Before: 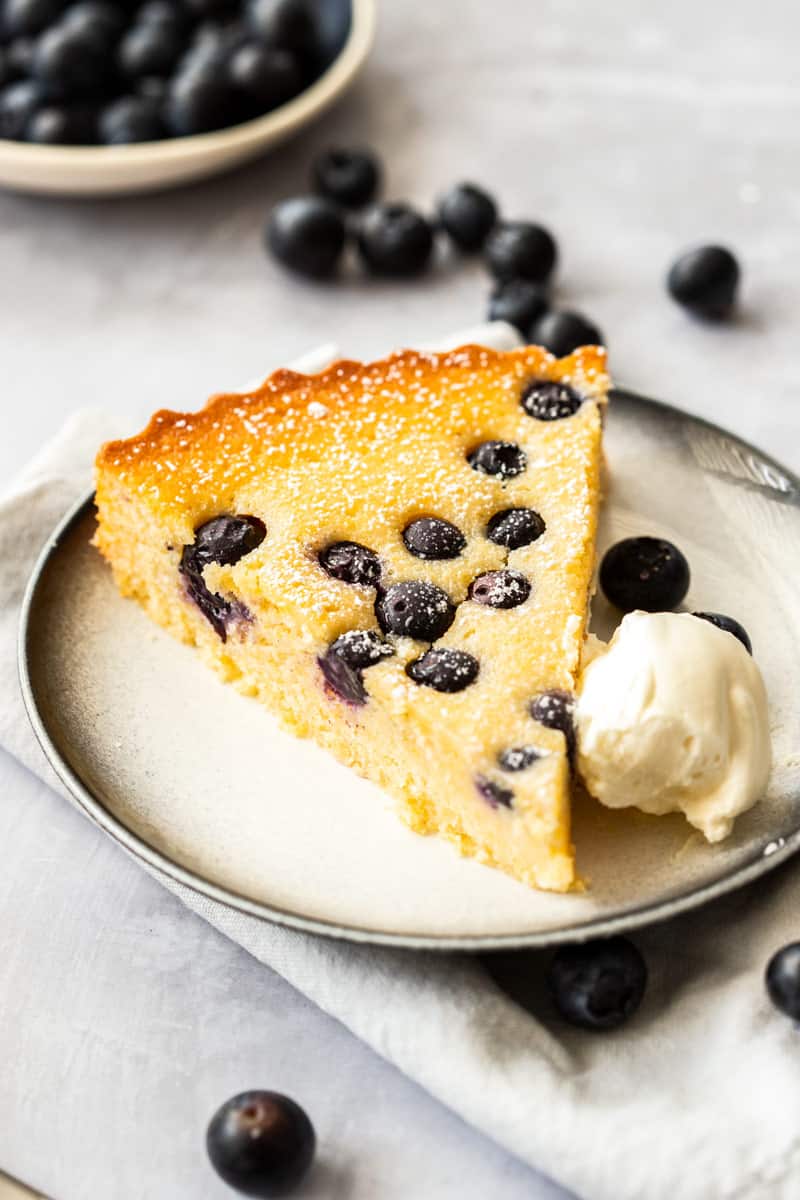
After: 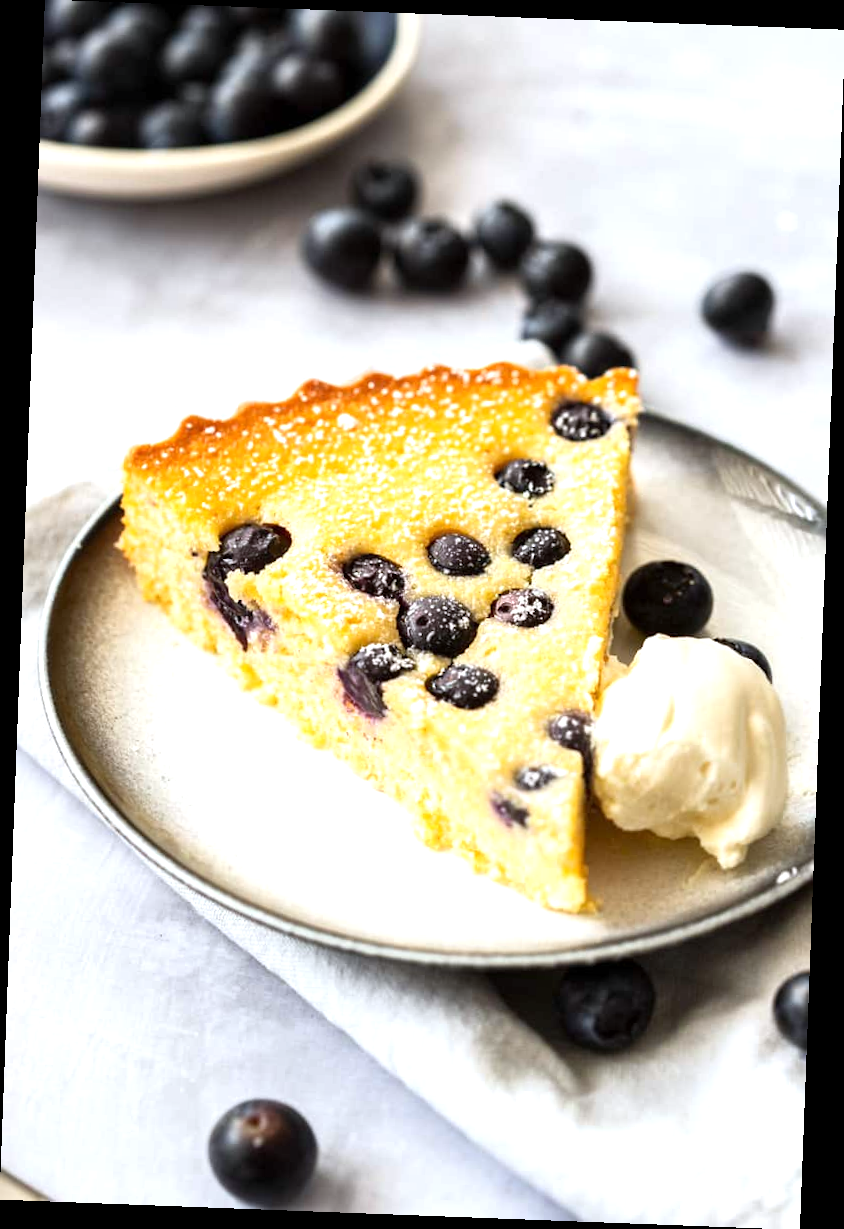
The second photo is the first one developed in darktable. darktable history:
white balance: red 0.976, blue 1.04
rotate and perspective: rotation 2.17°, automatic cropping off
exposure: exposure 0.426 EV, compensate highlight preservation false
